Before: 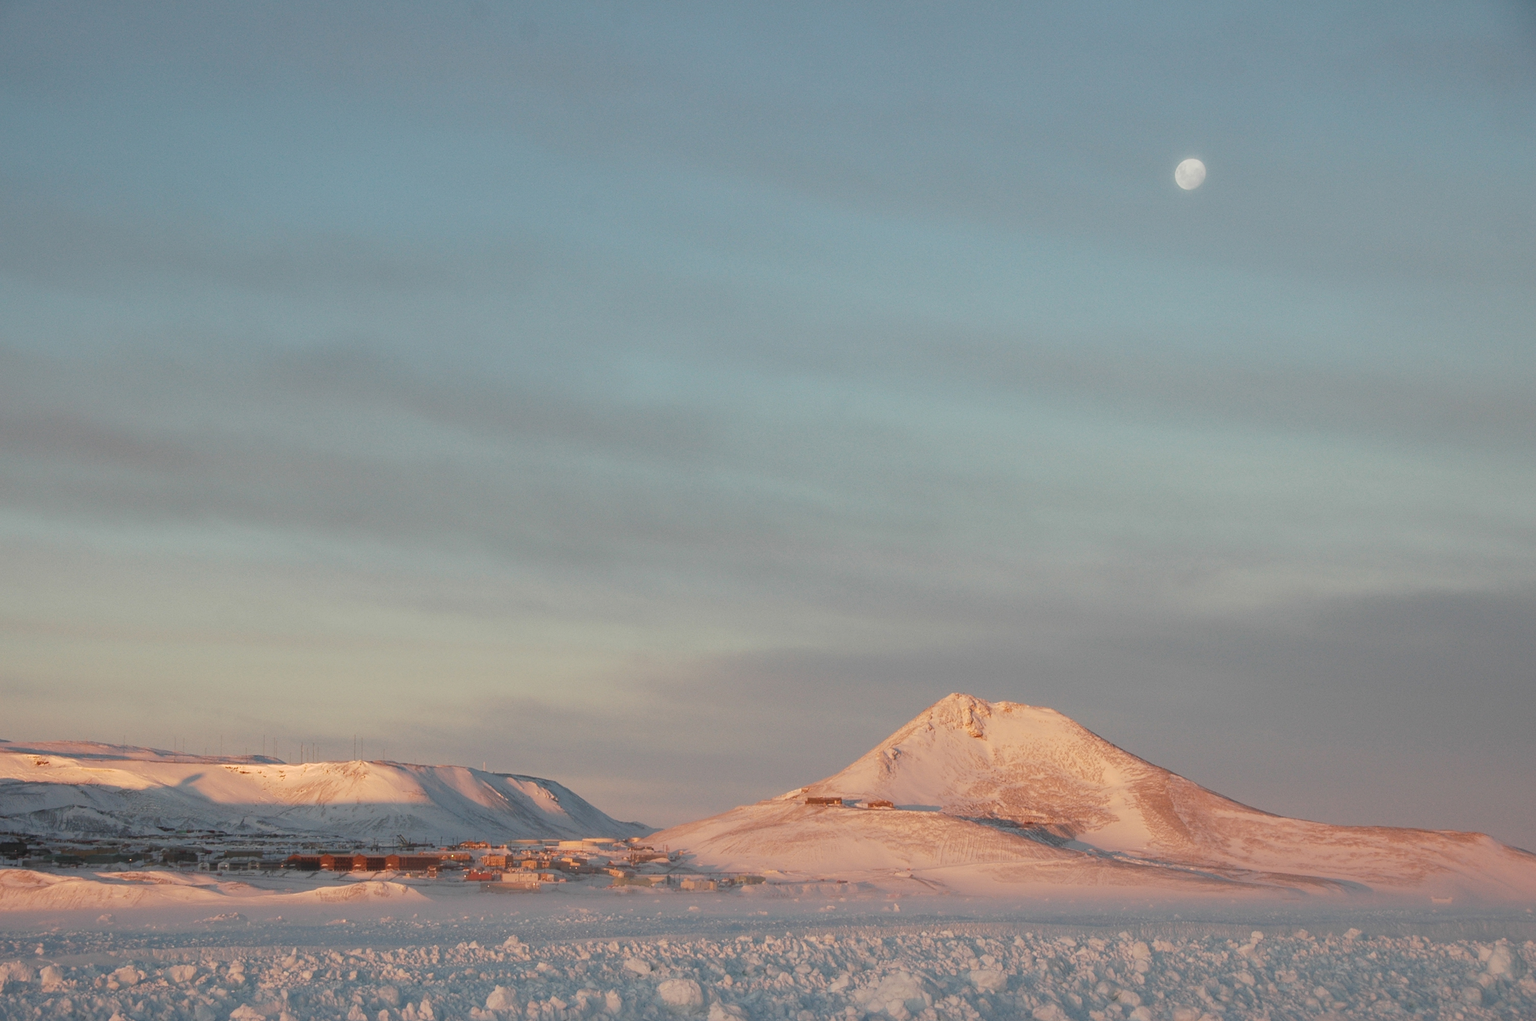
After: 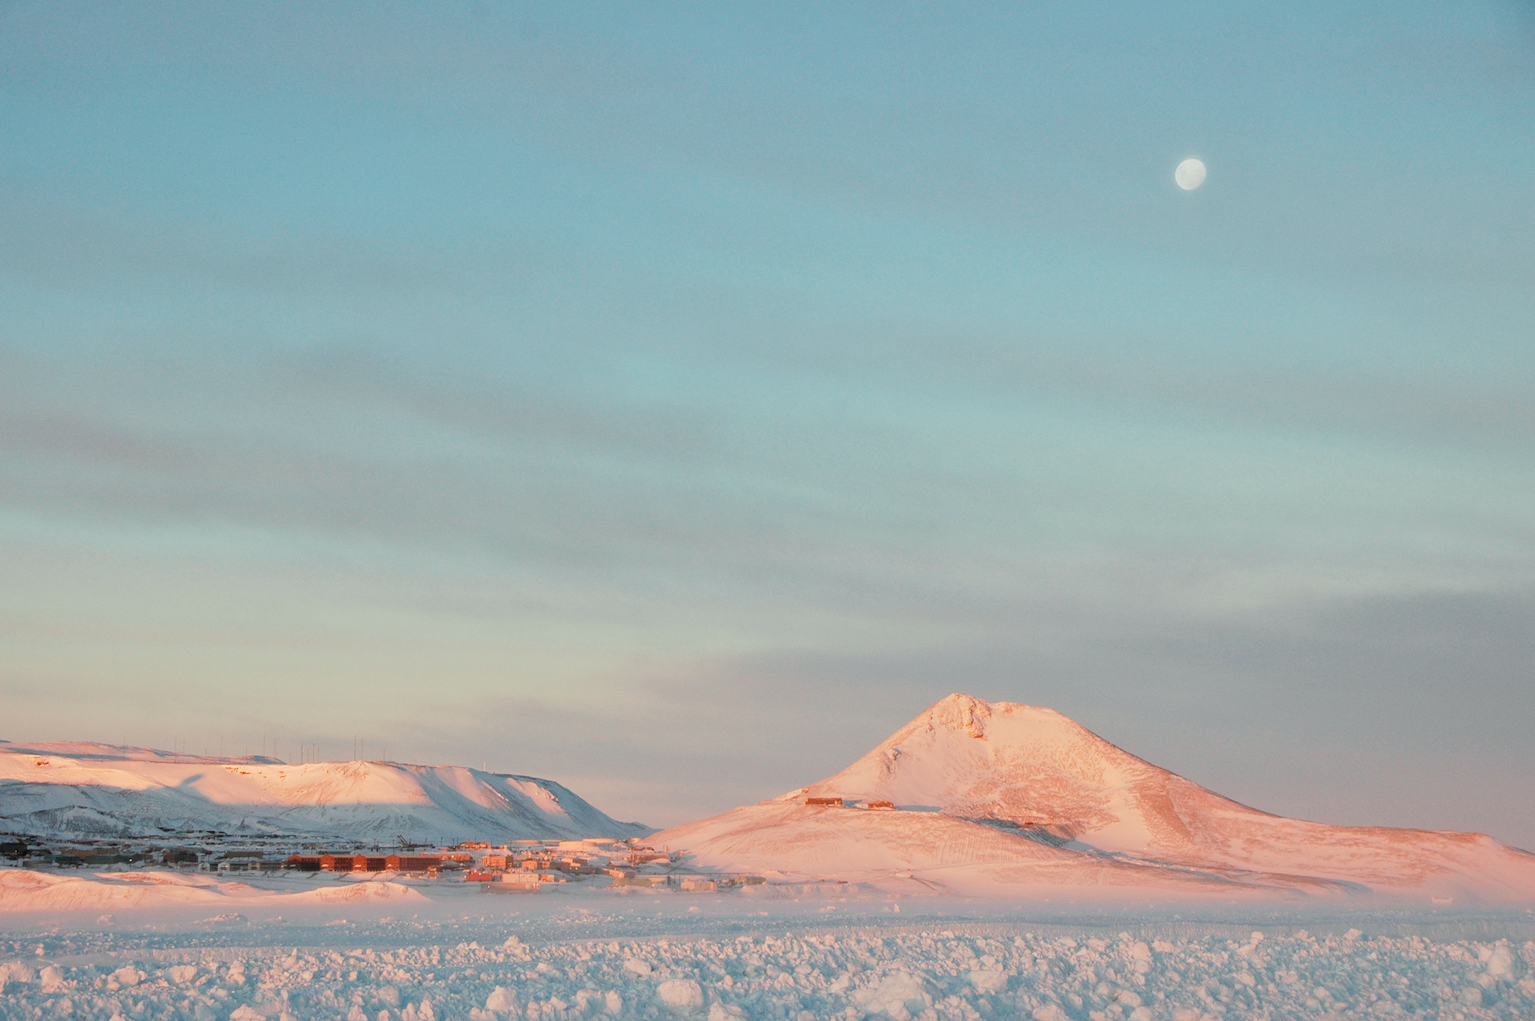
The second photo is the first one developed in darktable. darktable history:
exposure: black level correction 0, exposure 1.2 EV, compensate exposure bias true, compensate highlight preservation false
levels: levels [0, 0.478, 1]
filmic rgb: black relative exposure -7.65 EV, white relative exposure 4.56 EV, hardness 3.61
white balance: red 0.978, blue 0.999
local contrast: mode bilateral grid, contrast 20, coarseness 50, detail 120%, midtone range 0.2
